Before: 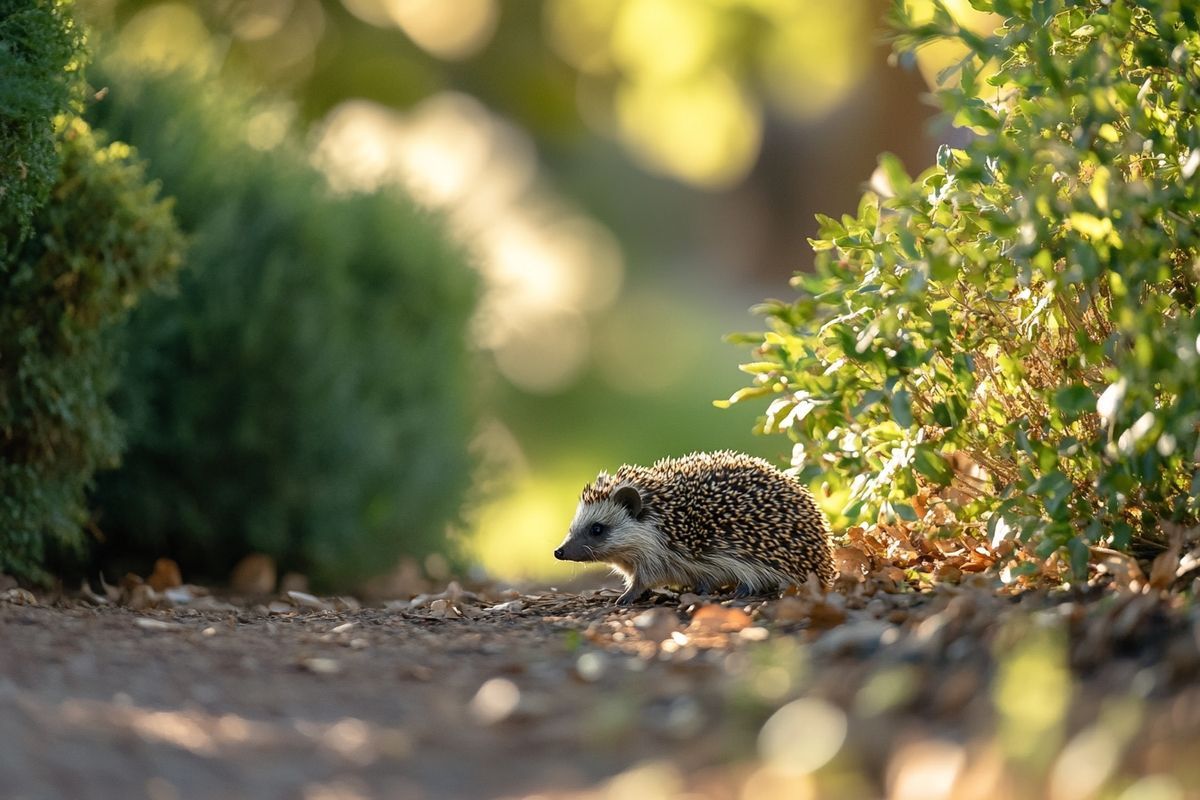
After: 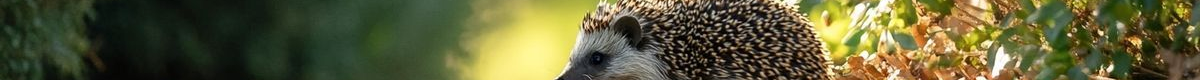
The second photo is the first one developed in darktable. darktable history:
crop and rotate: top 59.084%, bottom 30.916%
shadows and highlights: radius 108.52, shadows 23.73, highlights -59.32, low approximation 0.01, soften with gaussian
